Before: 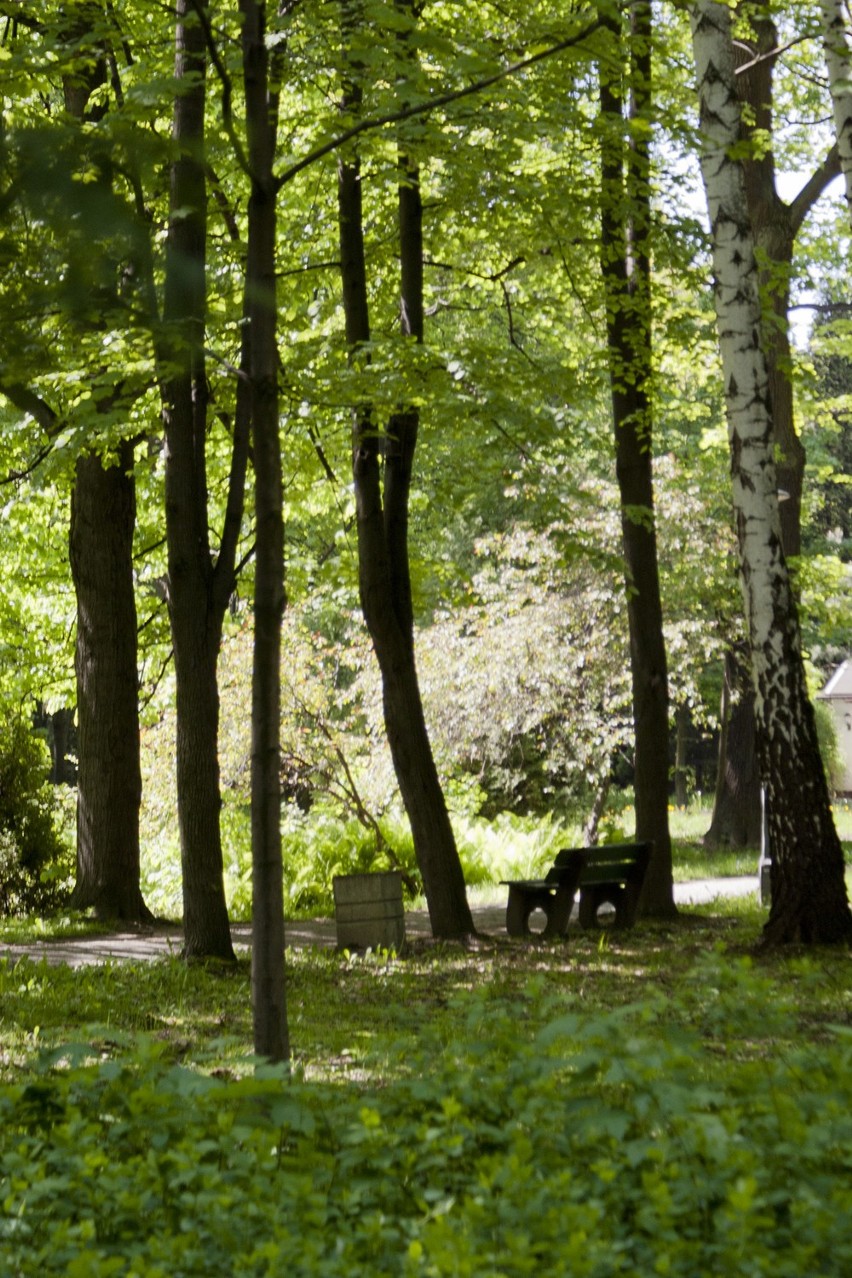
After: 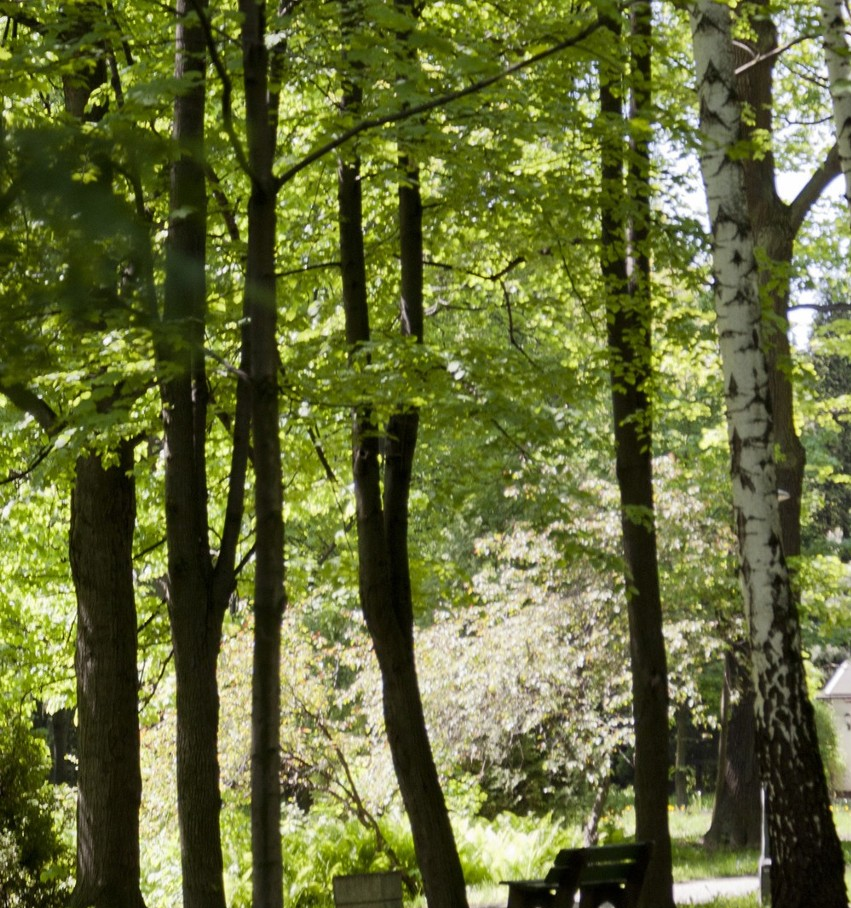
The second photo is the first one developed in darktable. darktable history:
crop: right 0%, bottom 28.887%
